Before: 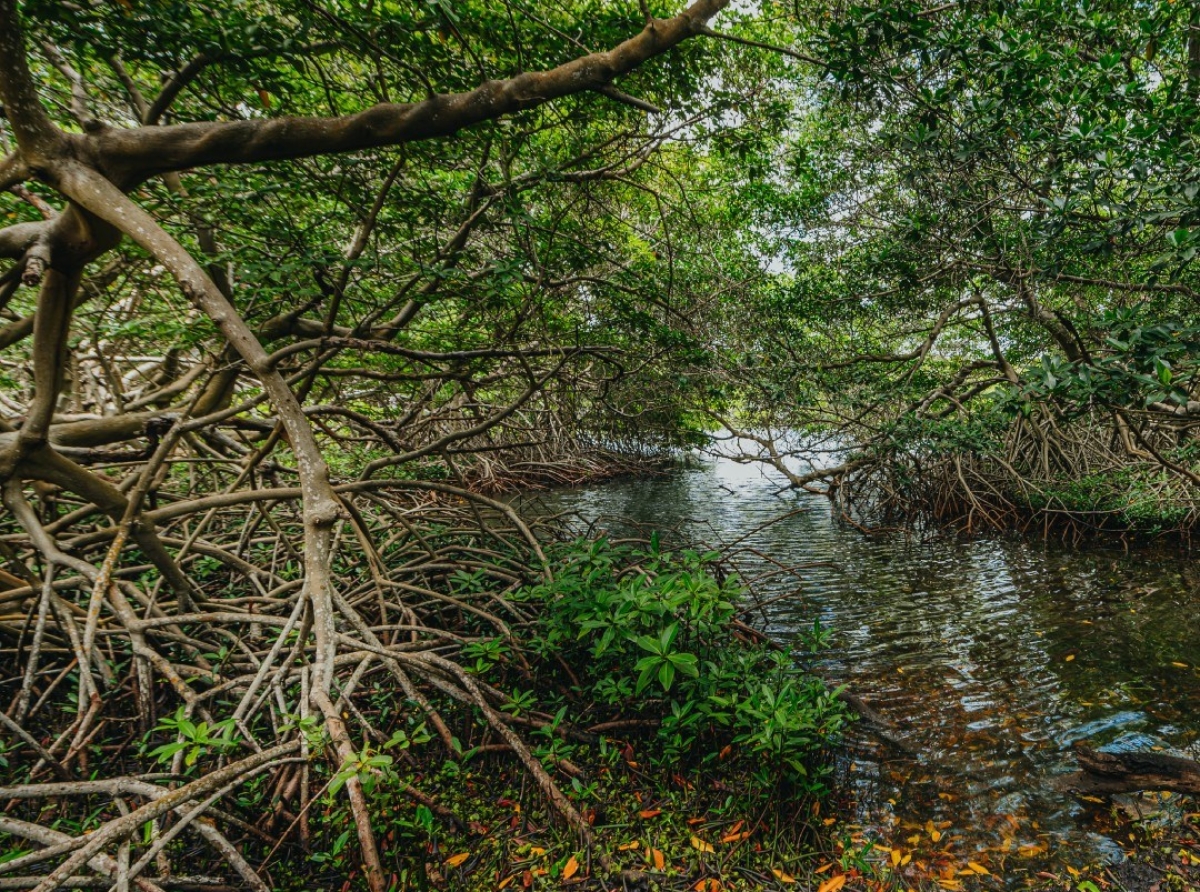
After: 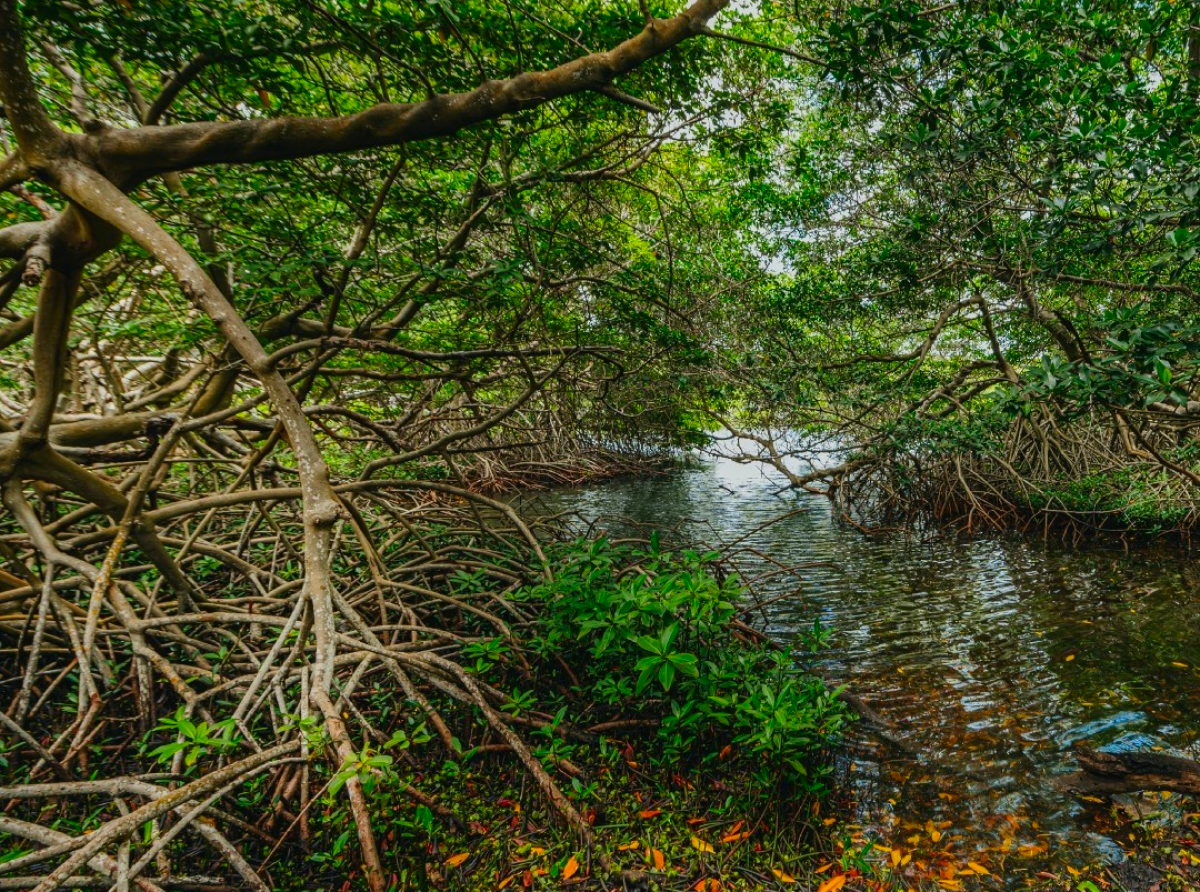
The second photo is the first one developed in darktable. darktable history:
color correction: highlights b* 0.023, saturation 1.32
